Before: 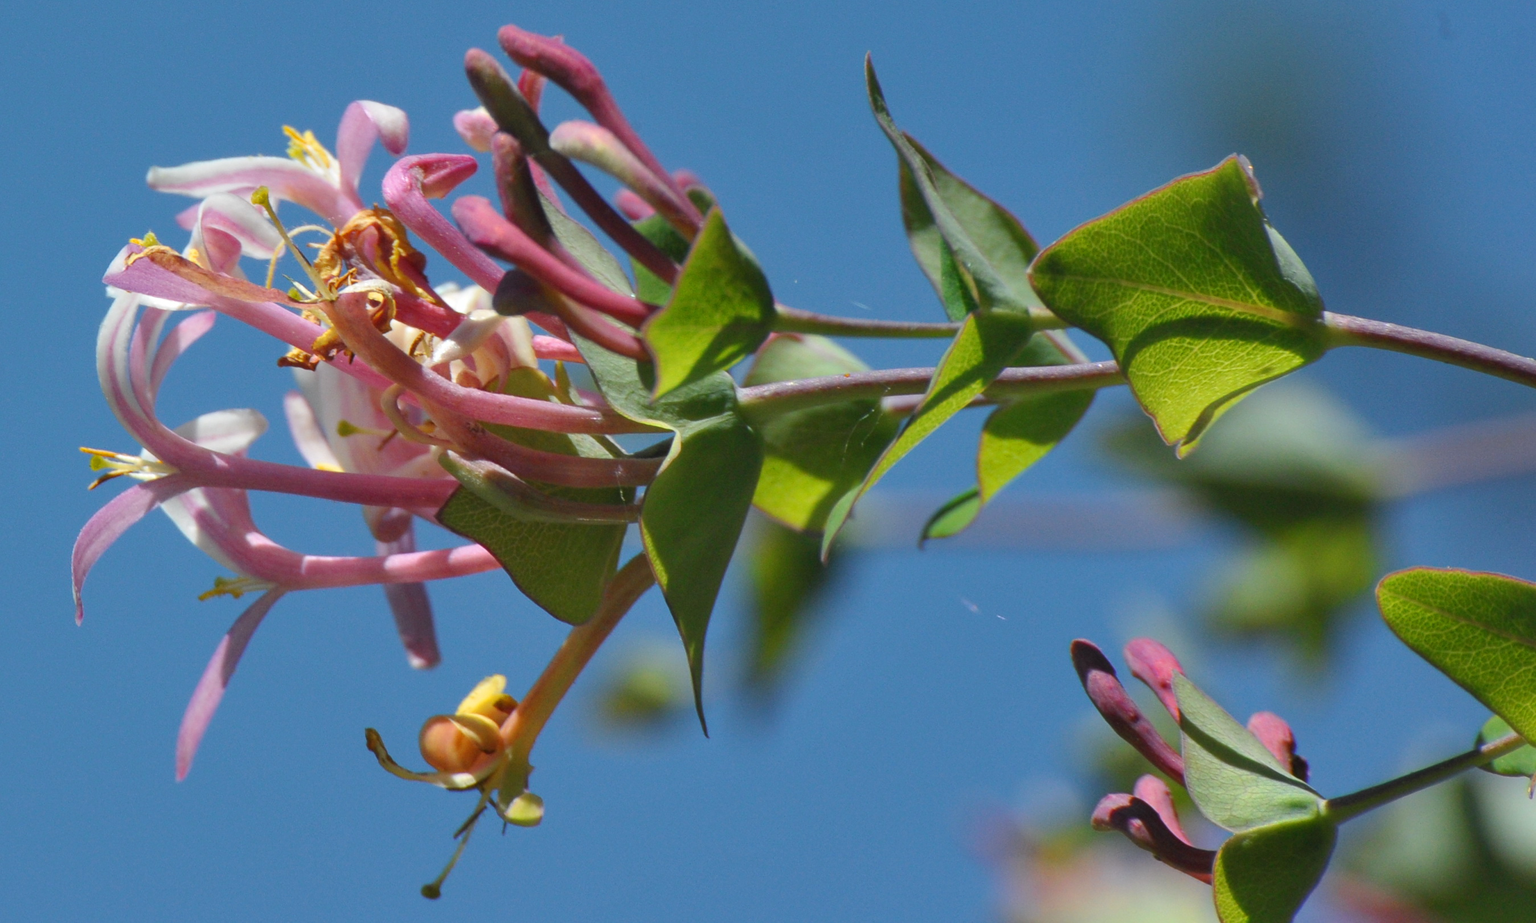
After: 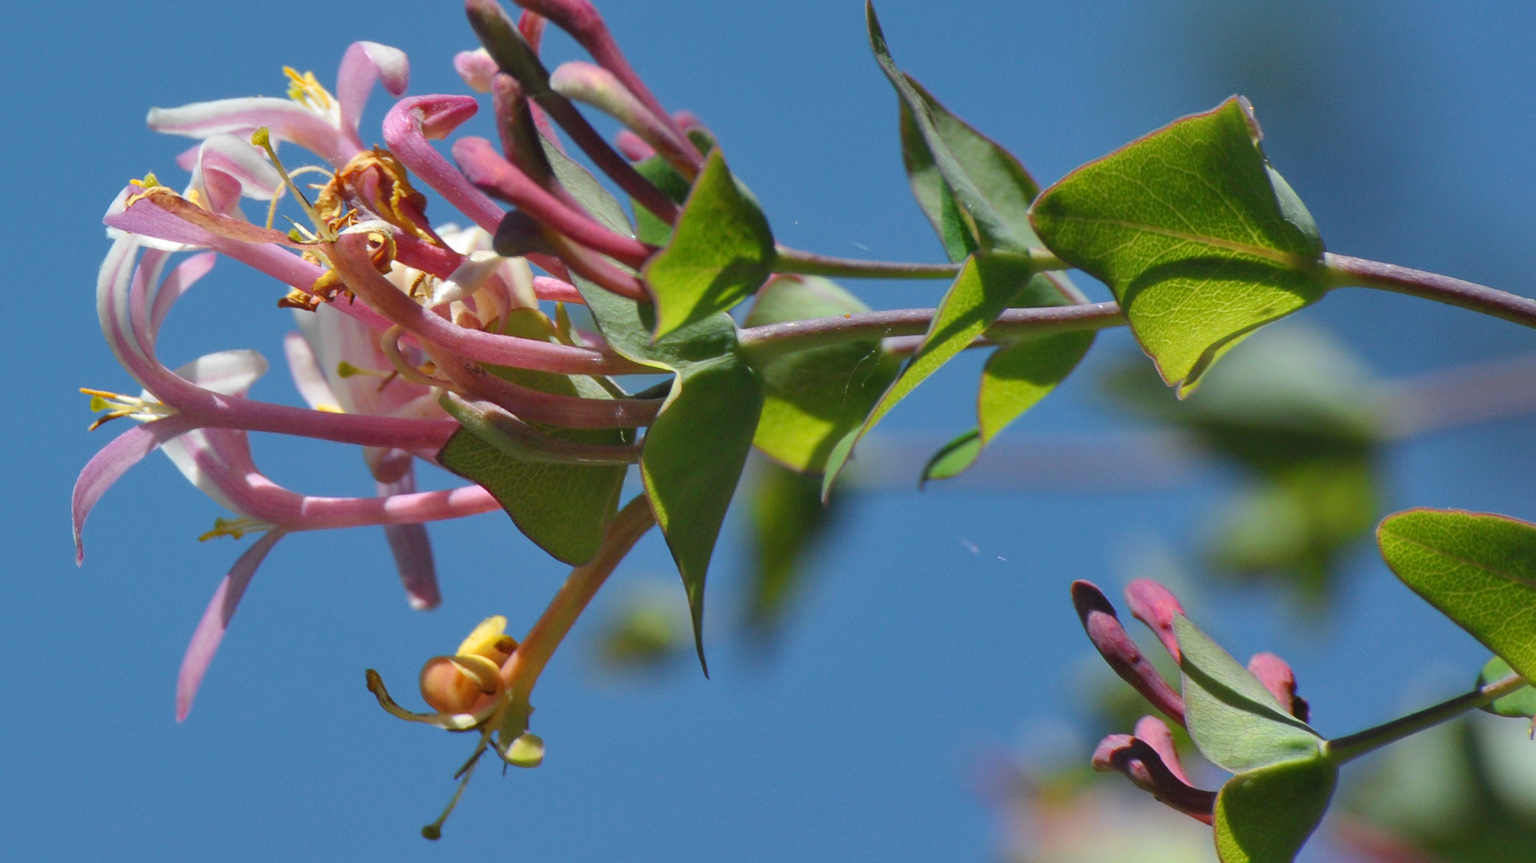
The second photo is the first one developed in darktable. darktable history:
crop and rotate: top 6.445%
